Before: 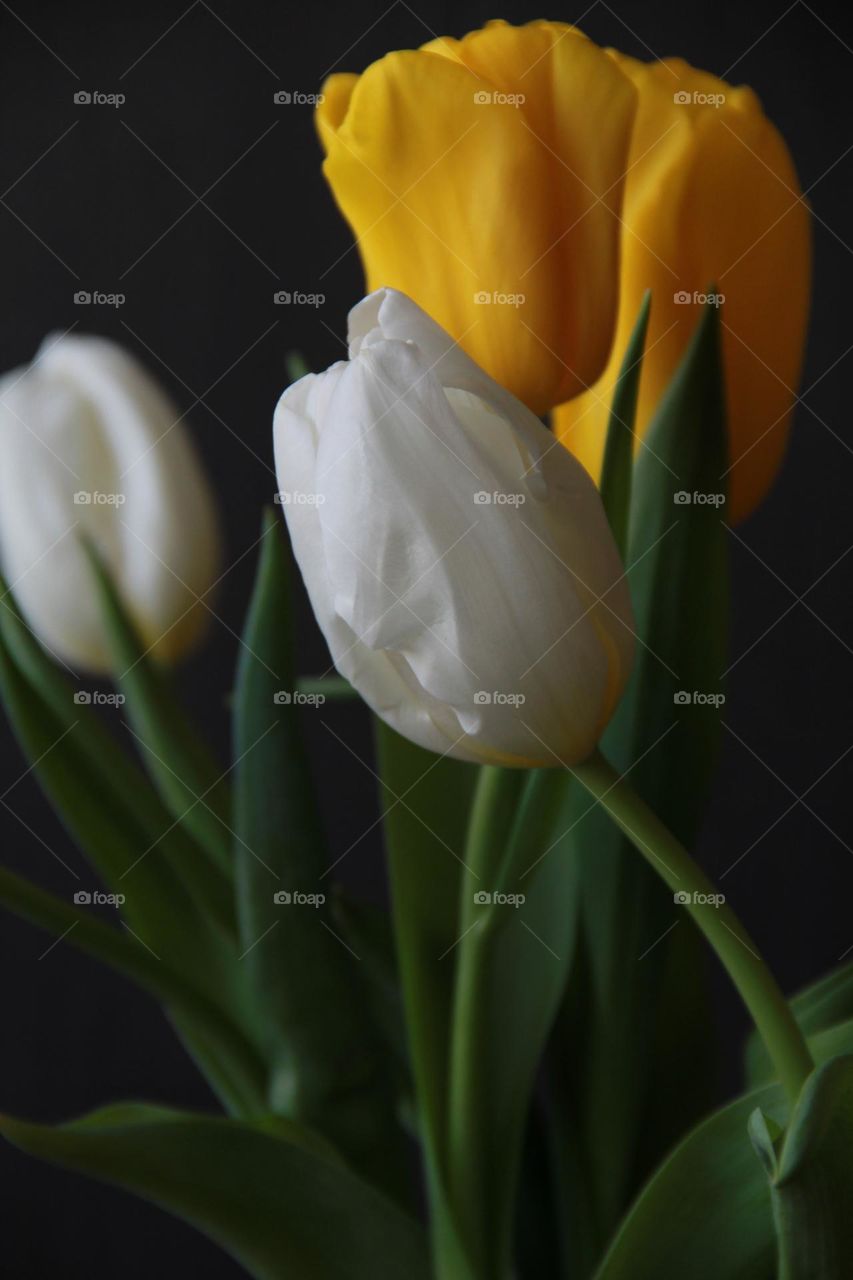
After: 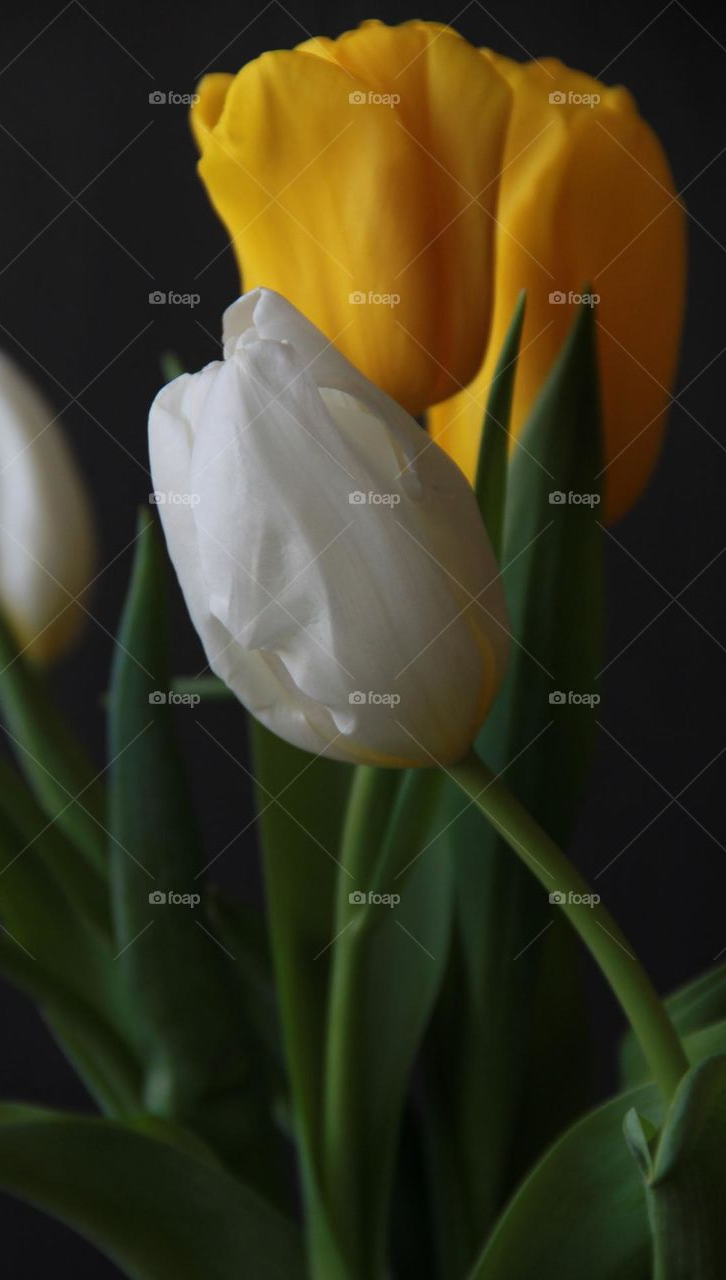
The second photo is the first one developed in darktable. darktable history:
crop and rotate: left 14.79%
